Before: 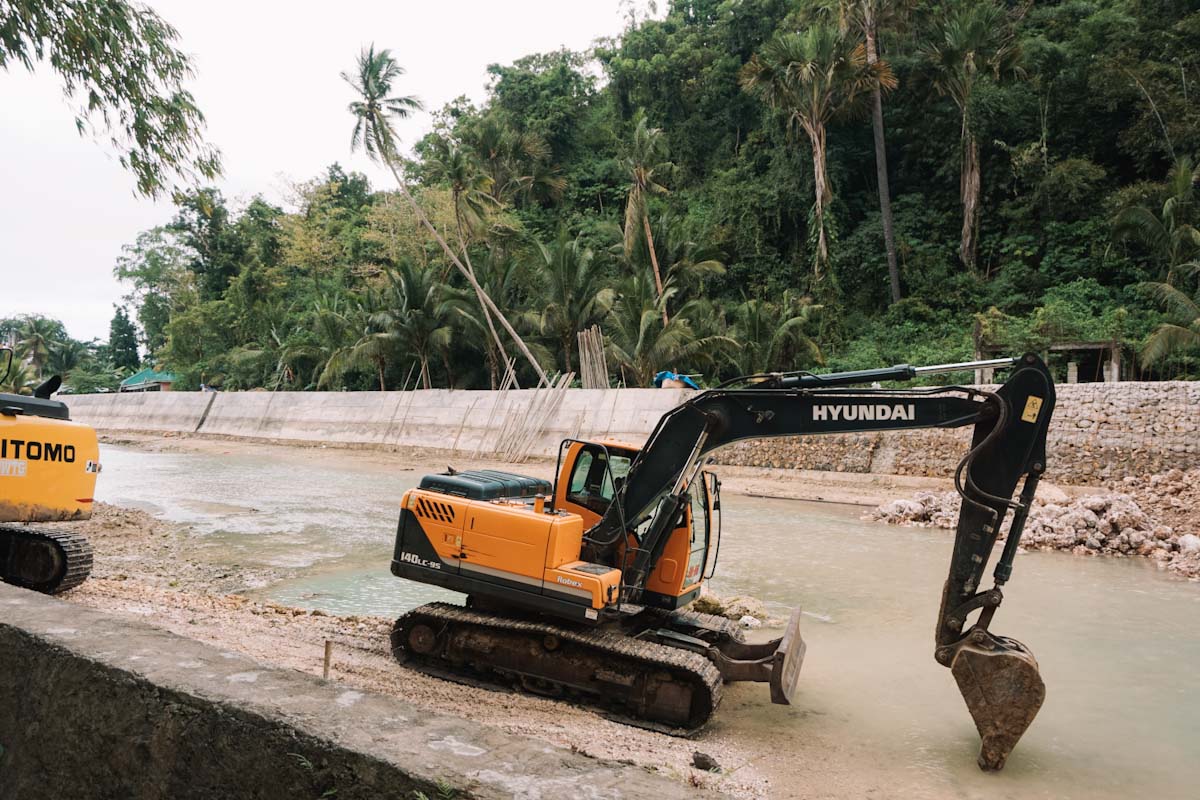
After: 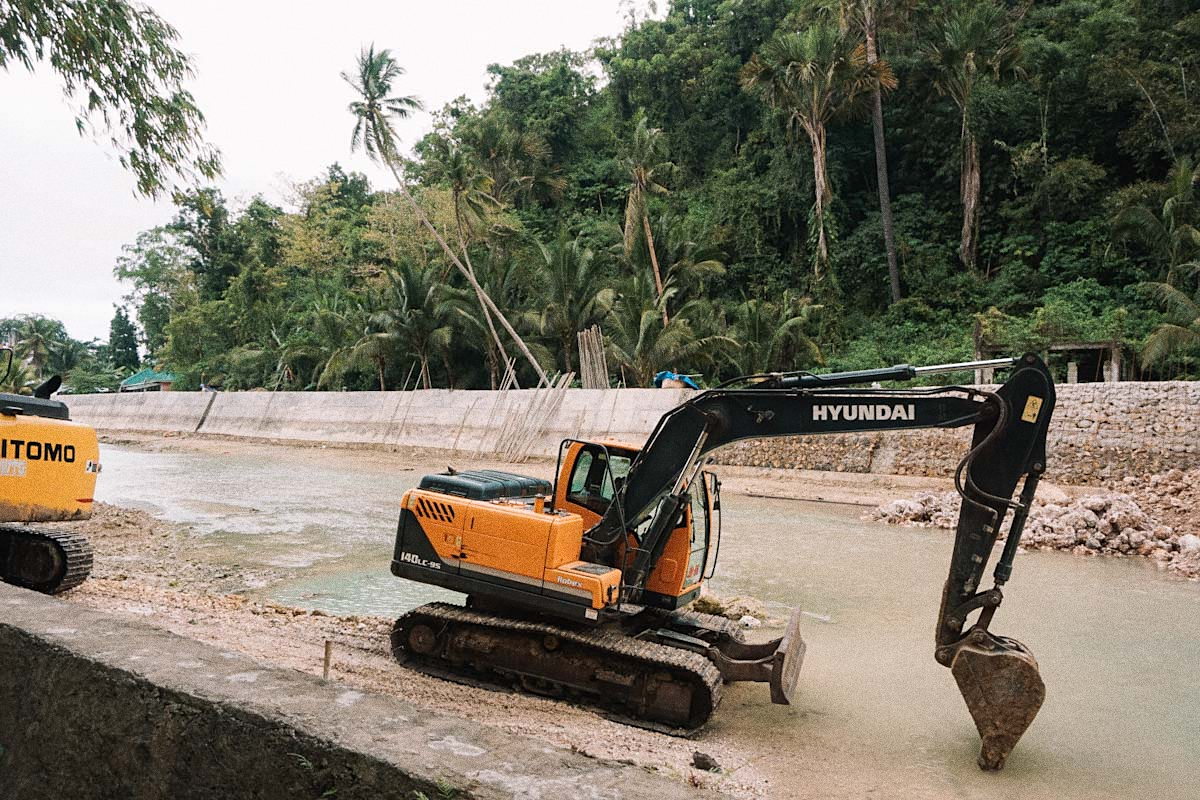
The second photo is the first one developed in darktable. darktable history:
sharpen: amount 0.2
grain: coarseness 0.09 ISO, strength 40%
